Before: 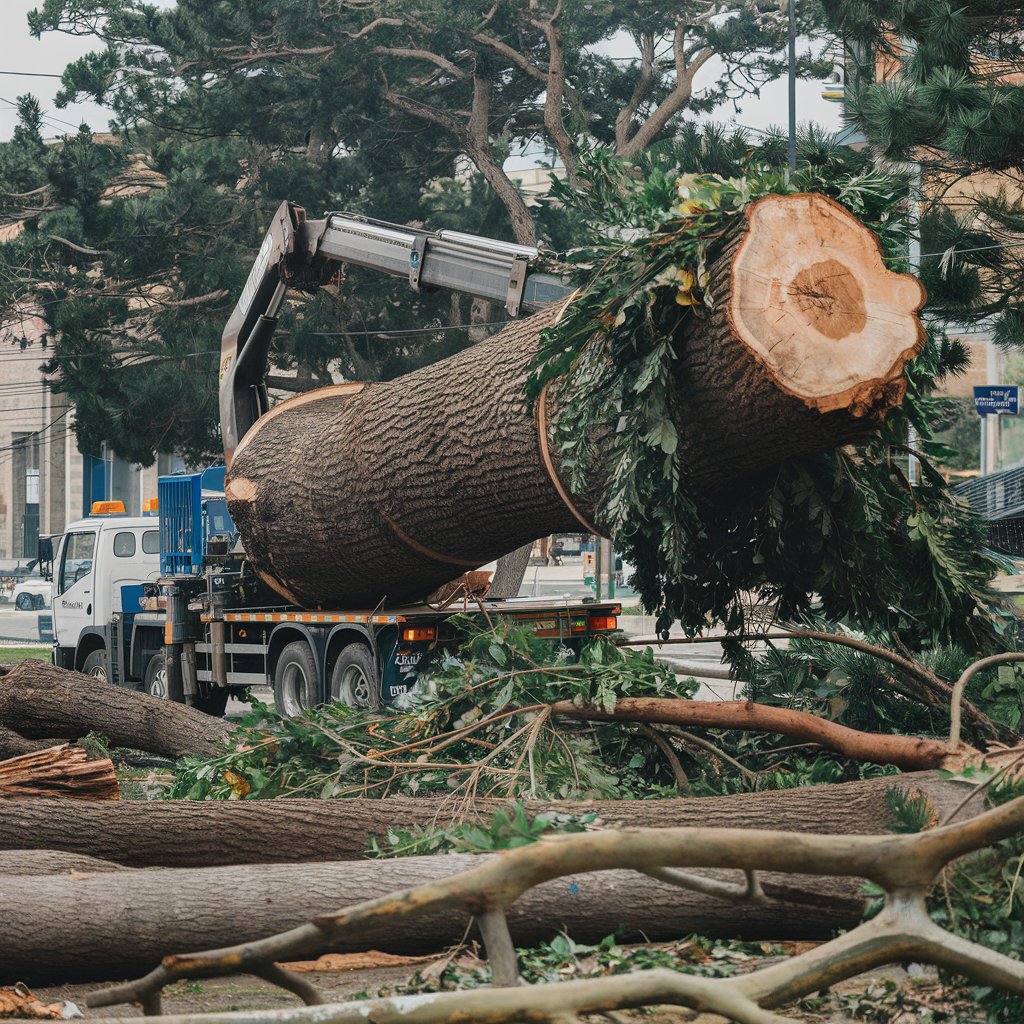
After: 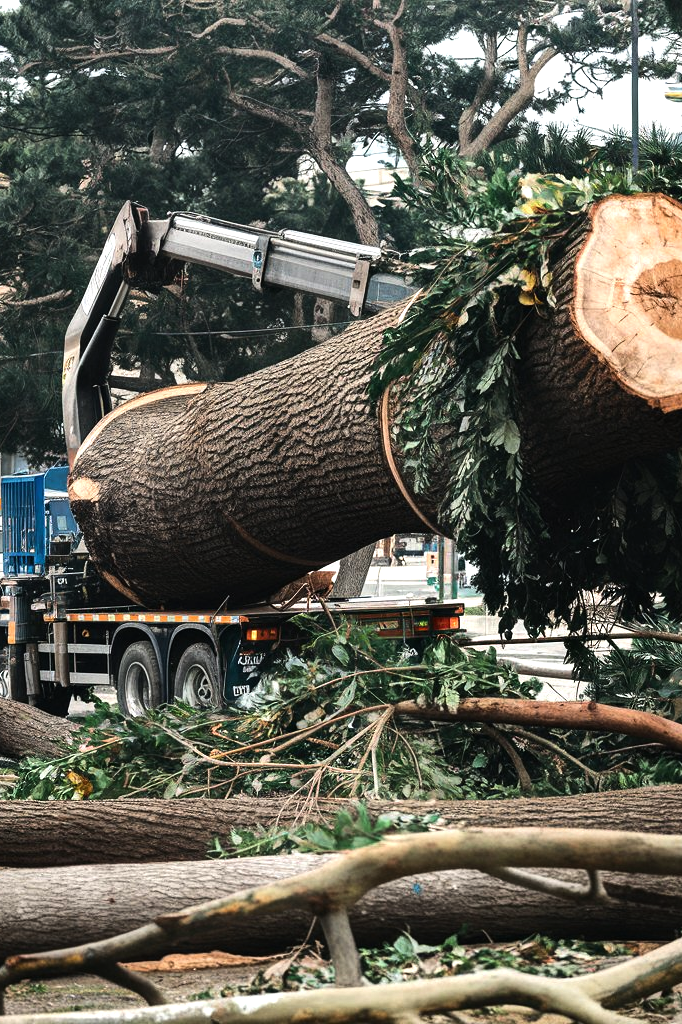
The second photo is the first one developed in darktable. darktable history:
crop: left 15.419%, right 17.914%
tone equalizer: -8 EV -1.08 EV, -7 EV -1.01 EV, -6 EV -0.867 EV, -5 EV -0.578 EV, -3 EV 0.578 EV, -2 EV 0.867 EV, -1 EV 1.01 EV, +0 EV 1.08 EV, edges refinement/feathering 500, mask exposure compensation -1.57 EV, preserve details no
